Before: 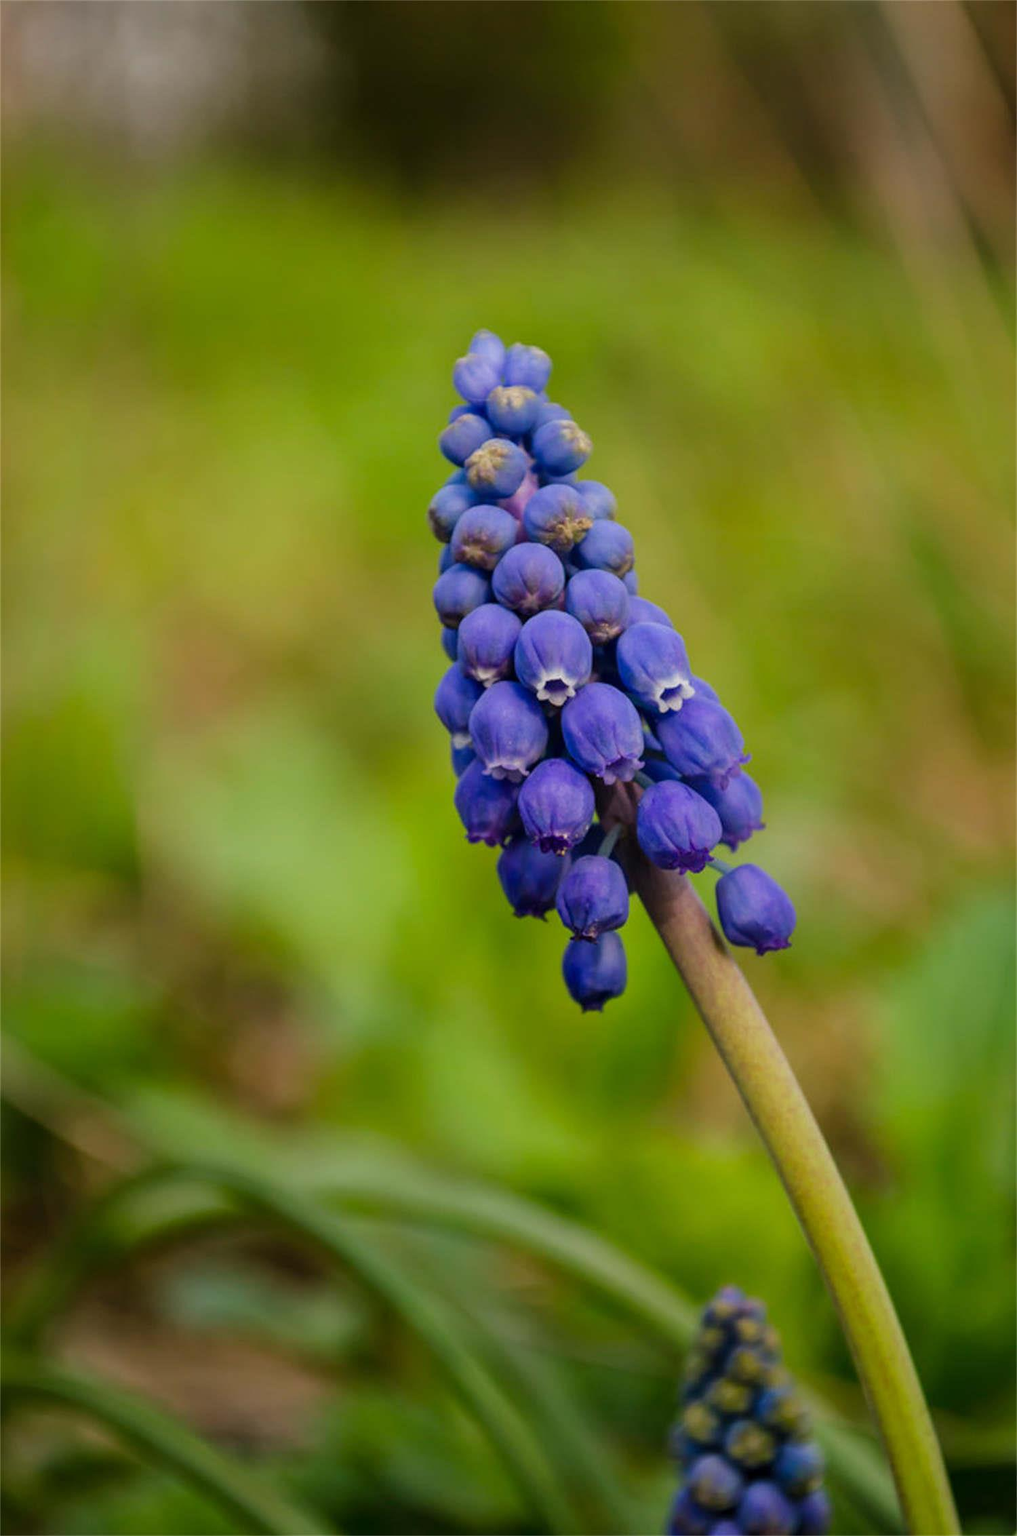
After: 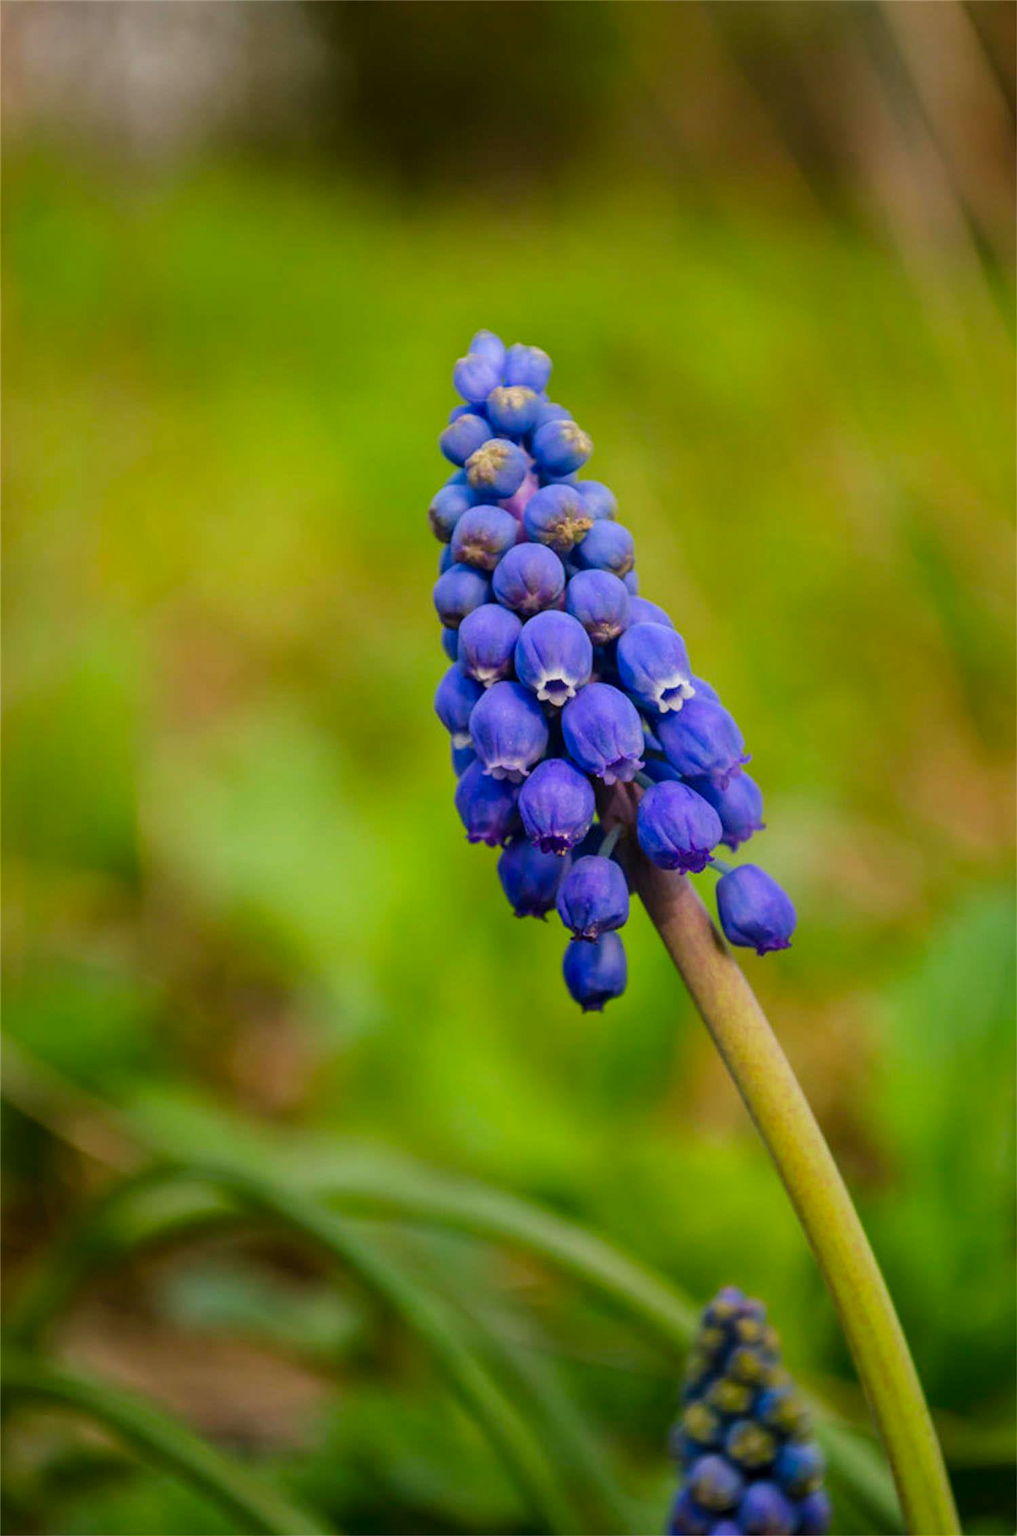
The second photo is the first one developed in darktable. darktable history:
contrast brightness saturation: saturation 0.18
exposure: exposure 0.161 EV, compensate highlight preservation false
